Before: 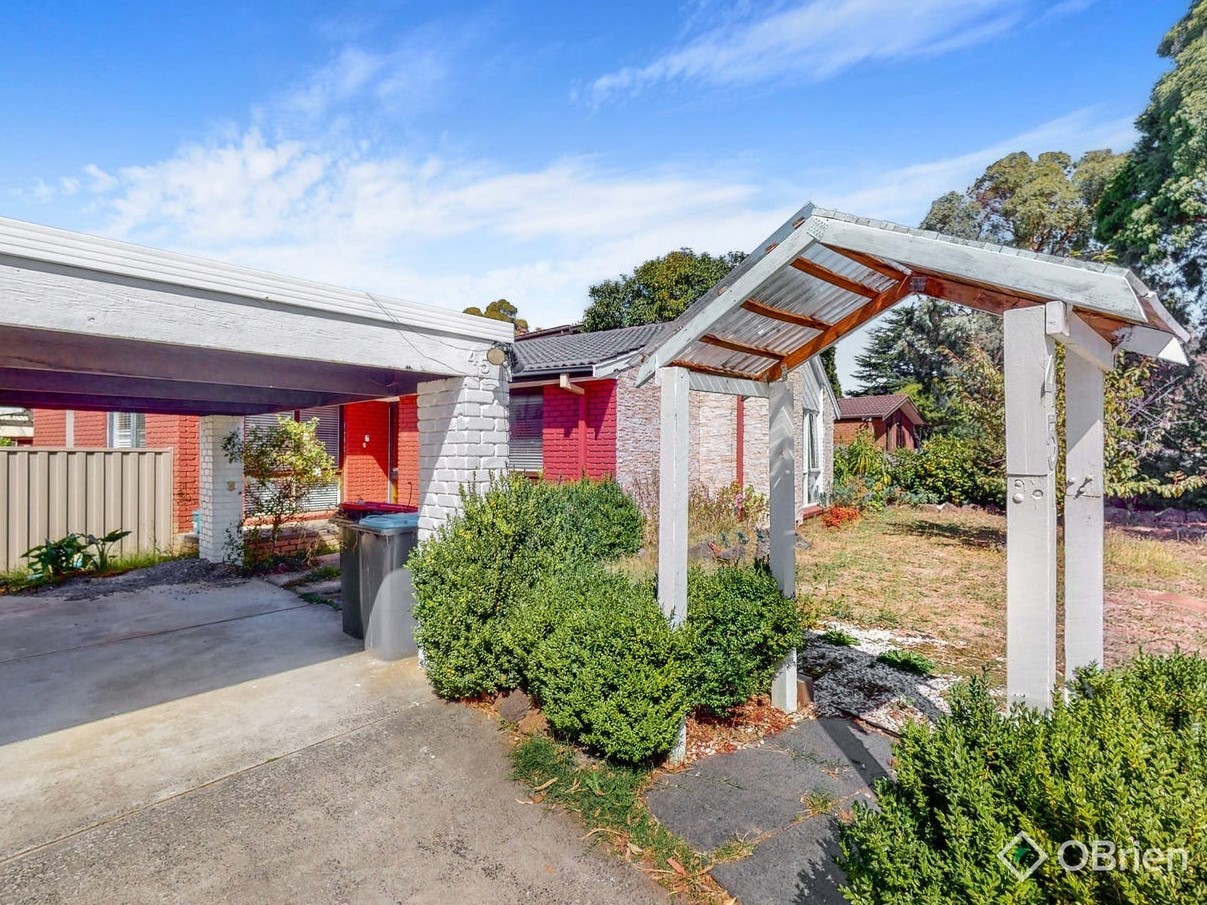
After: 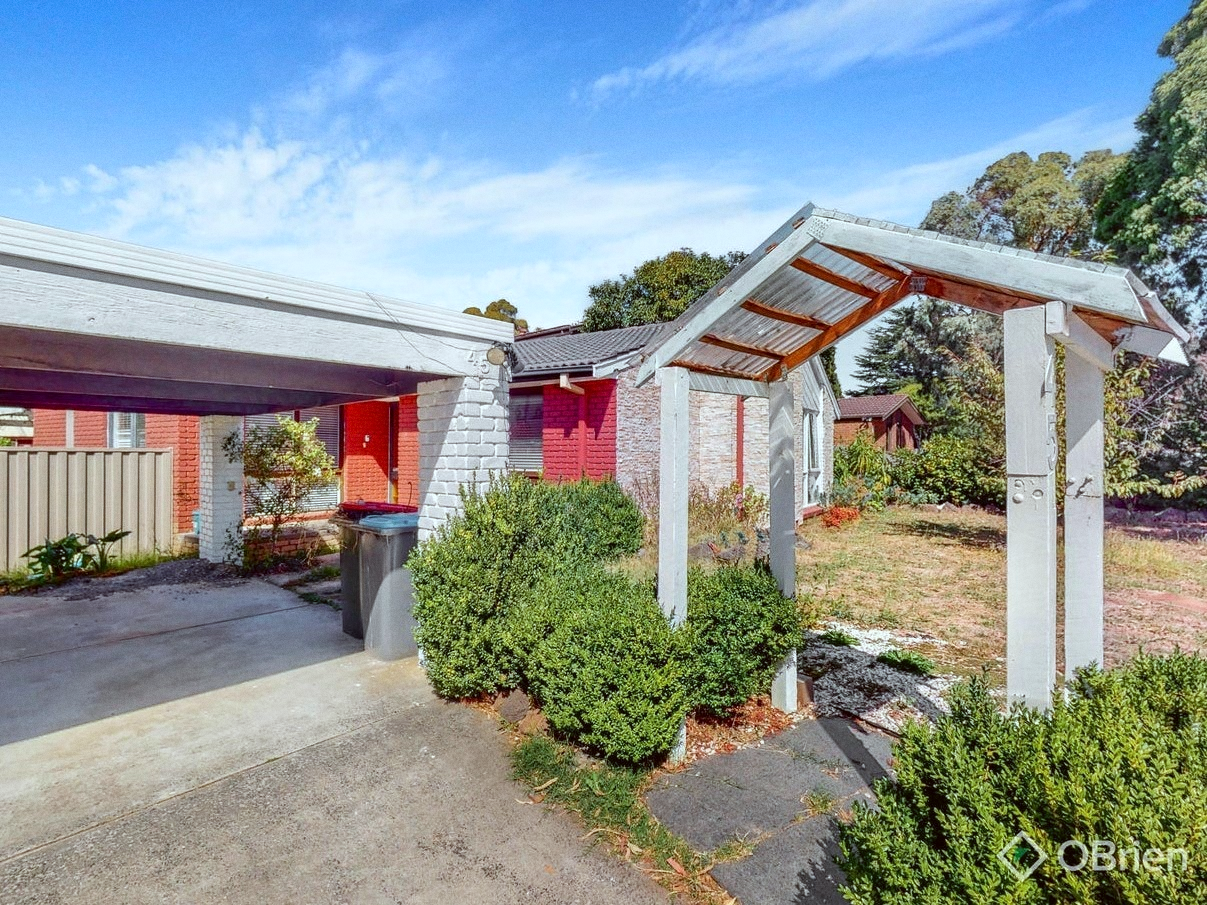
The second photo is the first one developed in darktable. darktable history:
color correction: highlights a* -4.98, highlights b* -3.76, shadows a* 3.83, shadows b* 4.08
grain: coarseness 0.09 ISO, strength 16.61%
